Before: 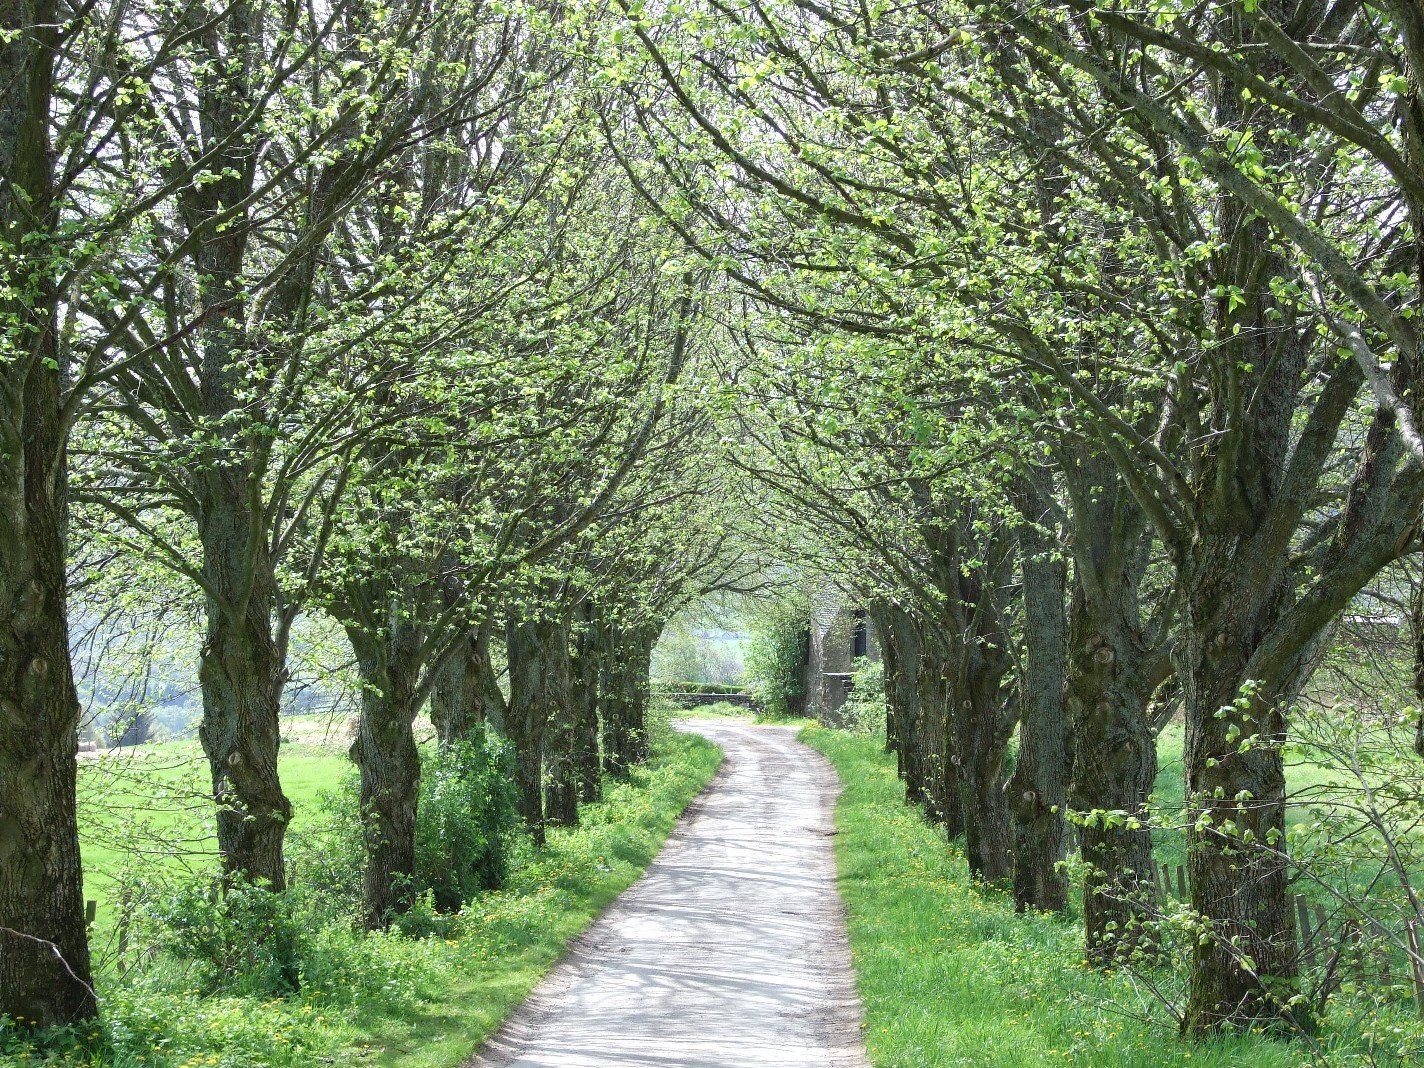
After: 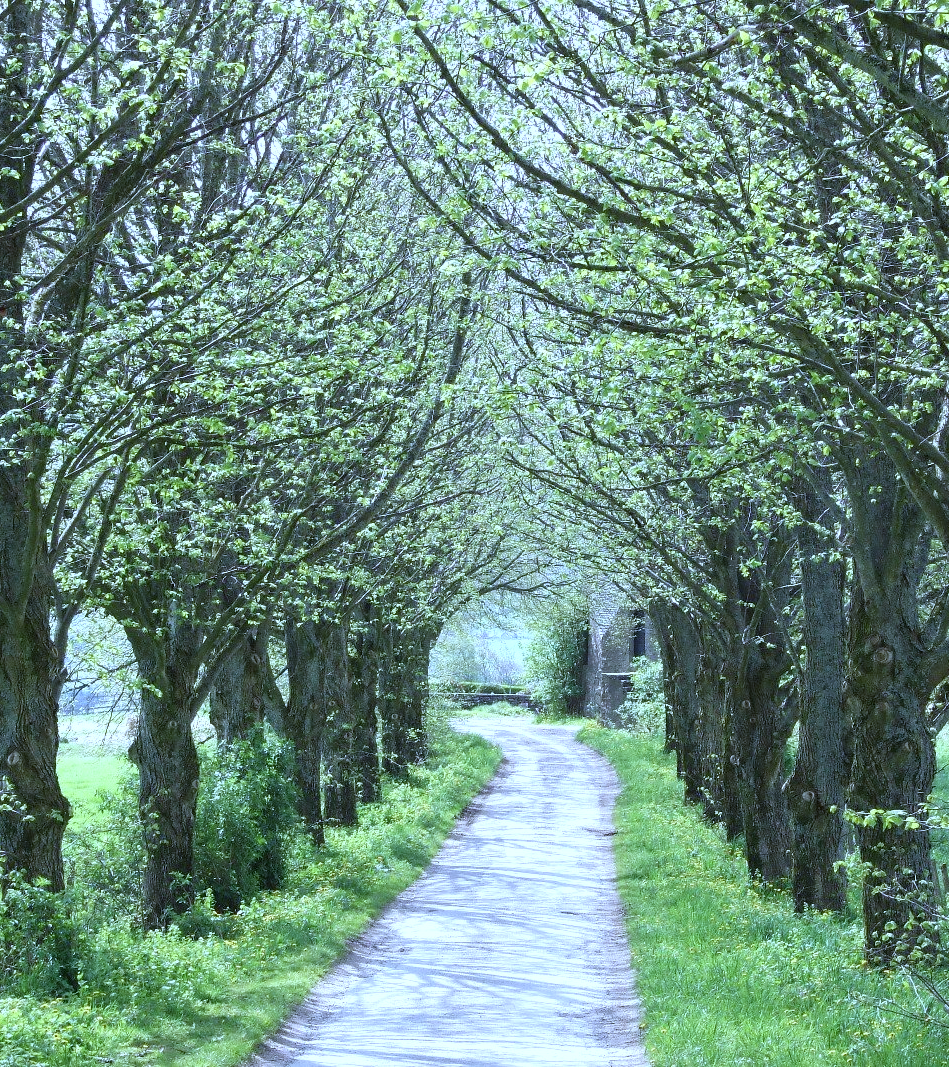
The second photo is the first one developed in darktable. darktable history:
crop and rotate: left 15.546%, right 17.787%
shadows and highlights: shadows -12.5, white point adjustment 4, highlights 28.33
white balance: red 0.871, blue 1.249
